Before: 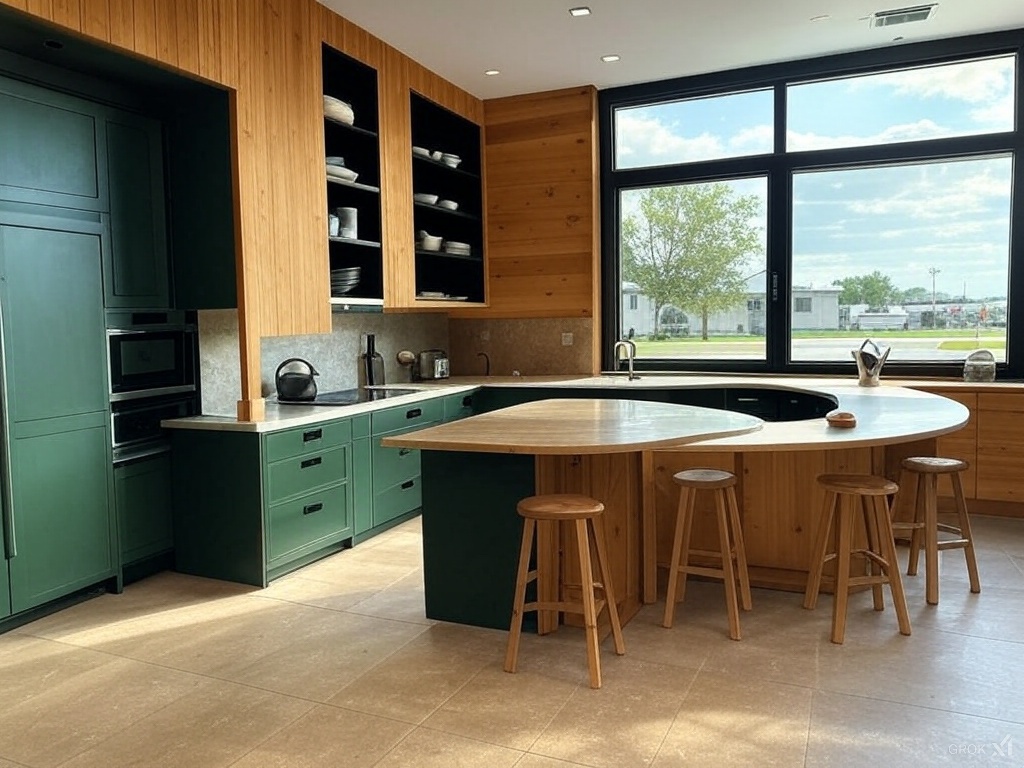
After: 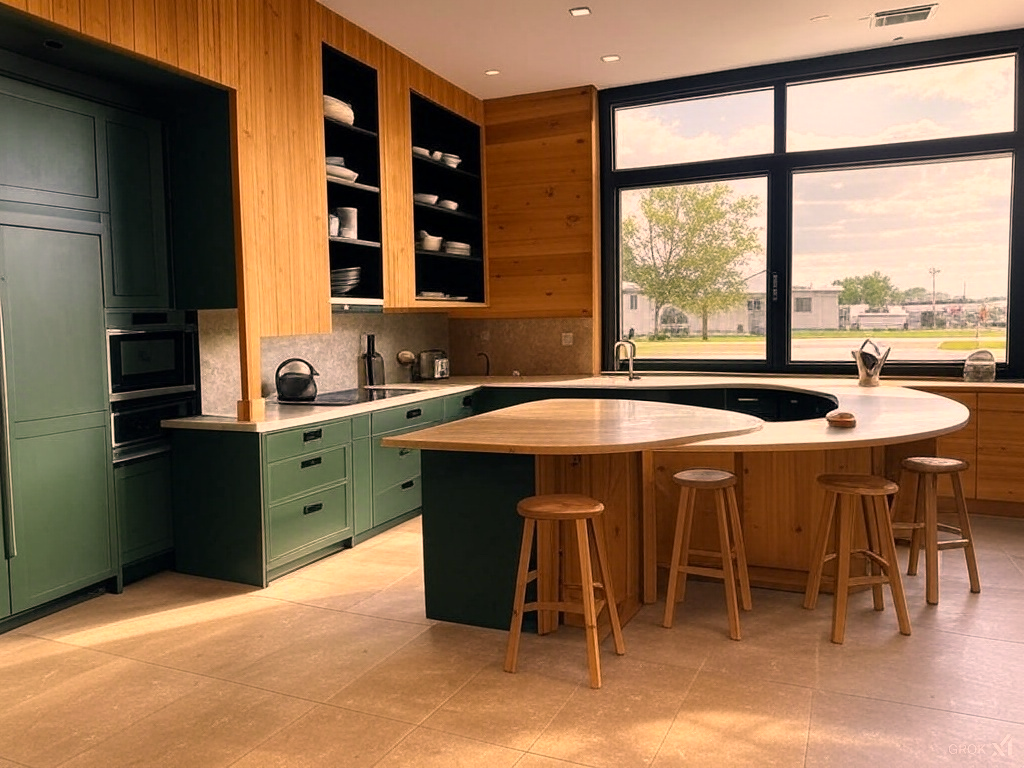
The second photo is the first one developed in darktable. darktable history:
color correction: highlights a* 20.95, highlights b* 19.77
